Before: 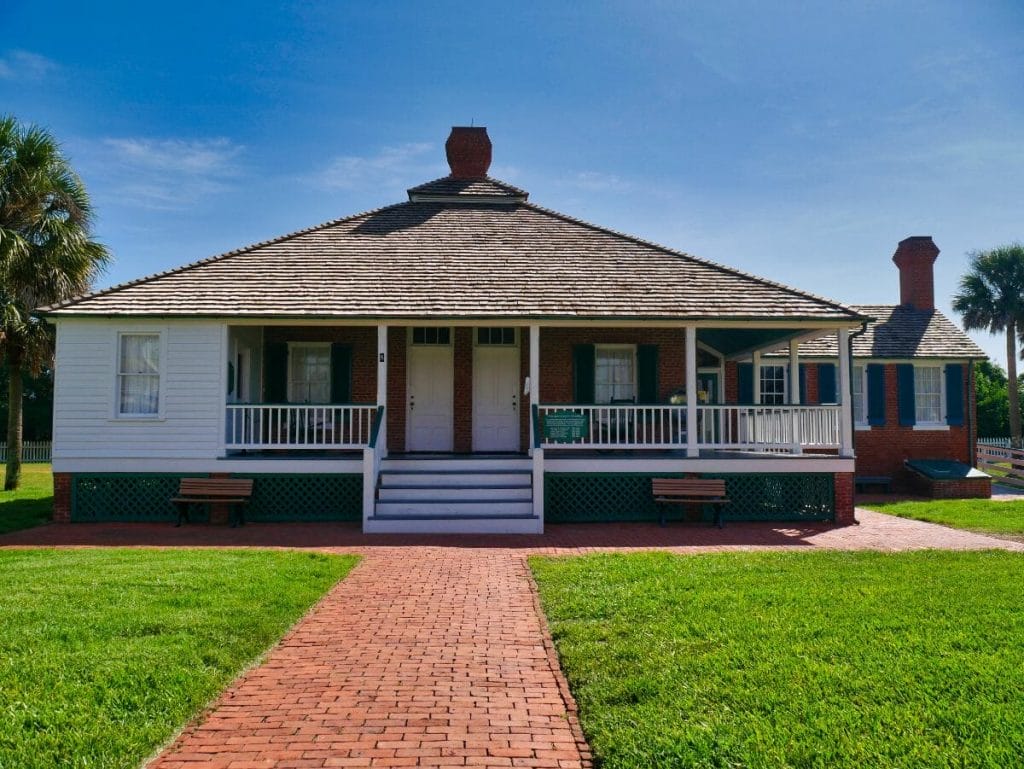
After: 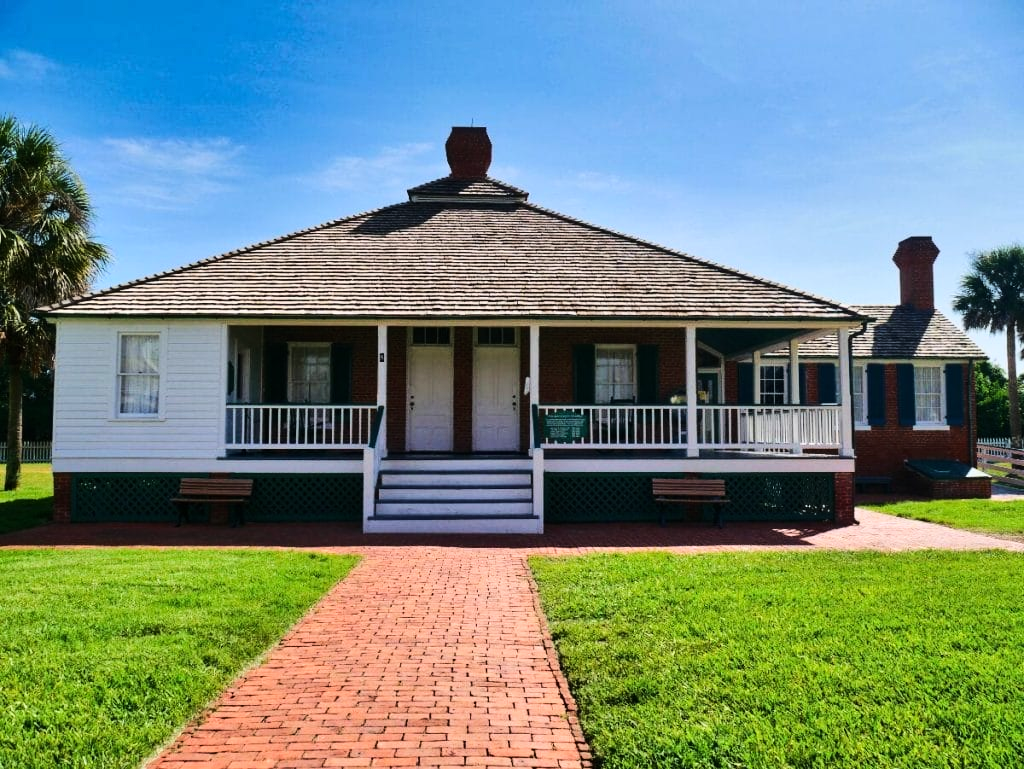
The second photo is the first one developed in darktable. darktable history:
tone equalizer: edges refinement/feathering 500, mask exposure compensation -1.57 EV, preserve details no
base curve: curves: ch0 [(0, 0) (0.036, 0.025) (0.121, 0.166) (0.206, 0.329) (0.605, 0.79) (1, 1)]
